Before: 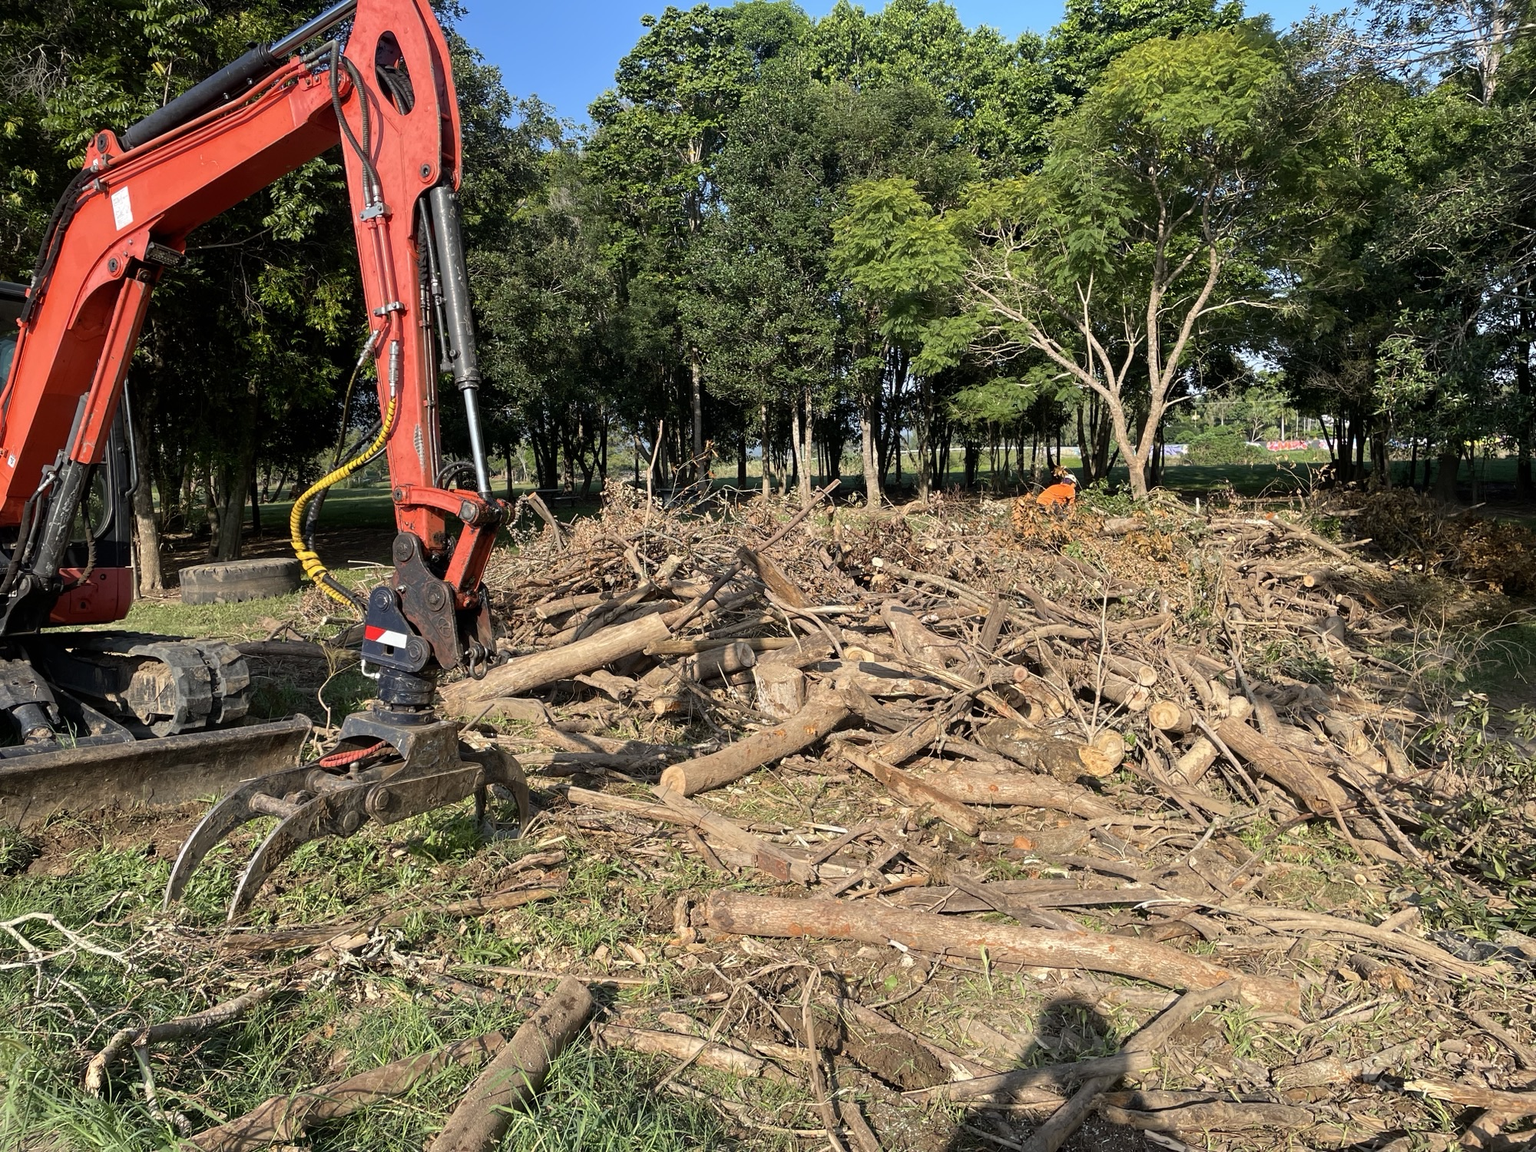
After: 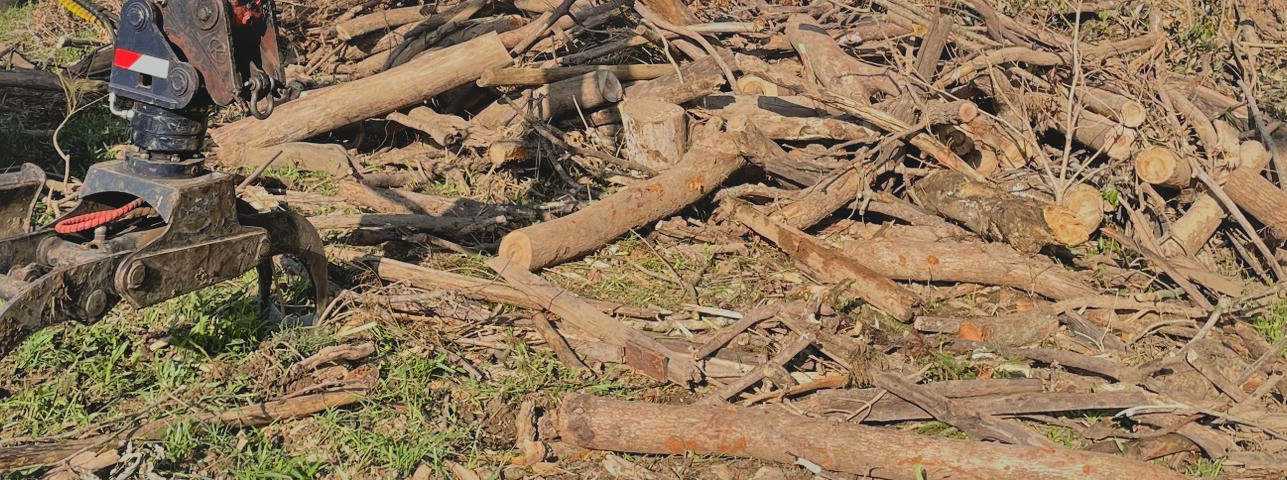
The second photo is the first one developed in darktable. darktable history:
contrast brightness saturation: contrast -0.28
crop: left 18.091%, top 51.13%, right 17.525%, bottom 16.85%
local contrast: mode bilateral grid, contrast 20, coarseness 50, detail 171%, midtone range 0.2
filmic rgb: black relative exposure -7.15 EV, white relative exposure 5.36 EV, hardness 3.02, color science v6 (2022)
